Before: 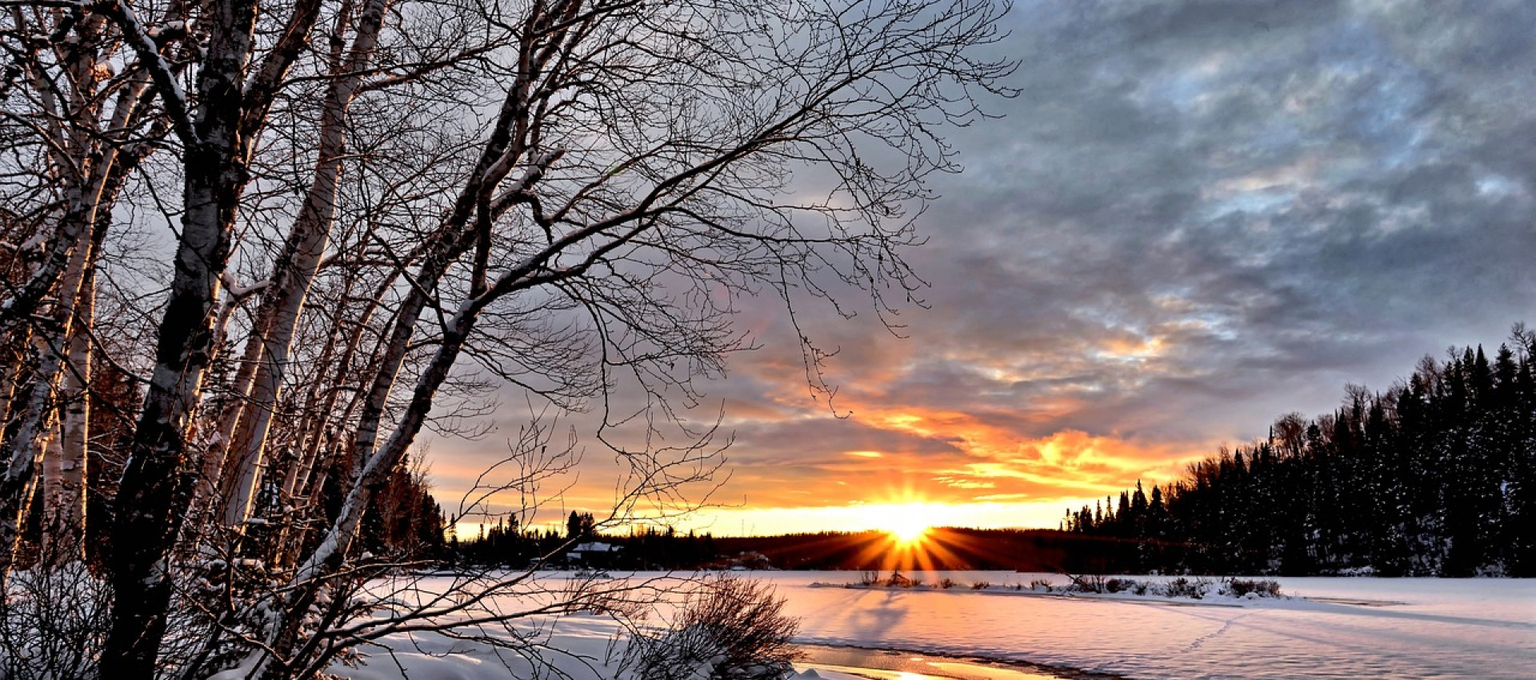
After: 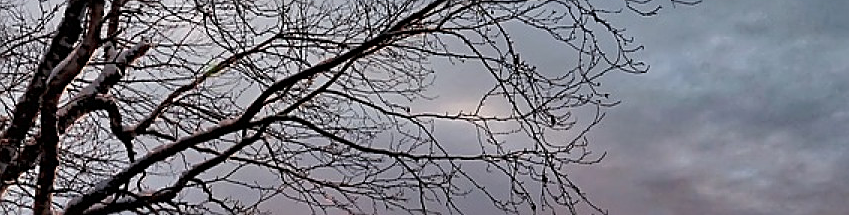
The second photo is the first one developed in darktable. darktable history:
crop: left 28.988%, top 16.825%, right 26.775%, bottom 57.769%
sharpen: on, module defaults
